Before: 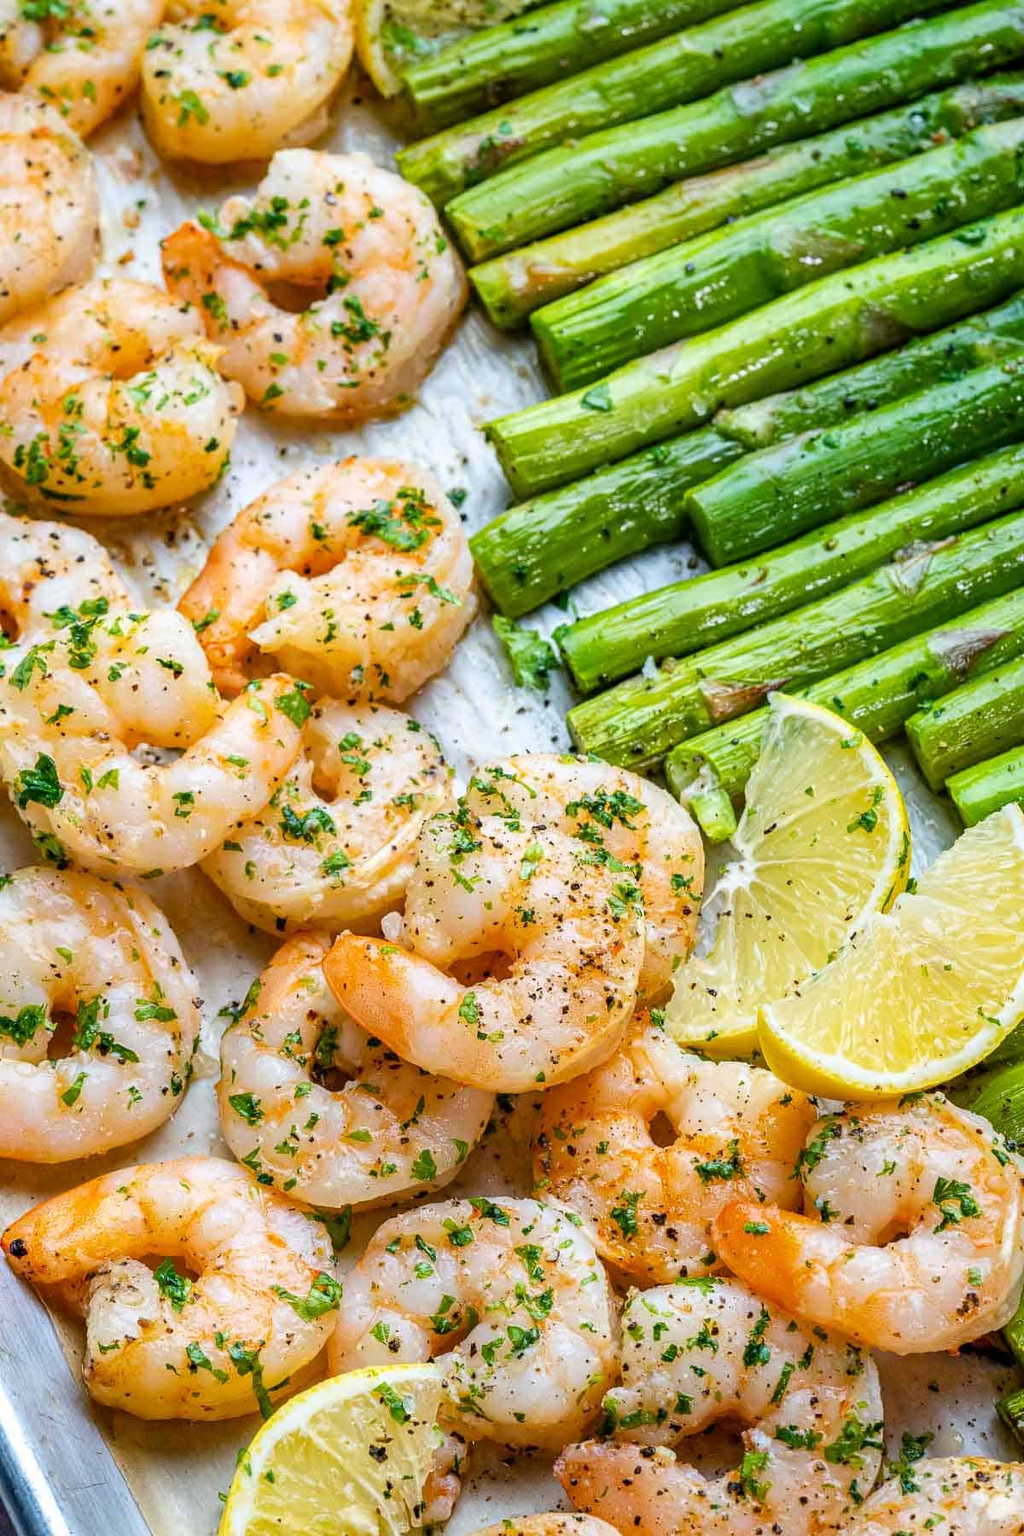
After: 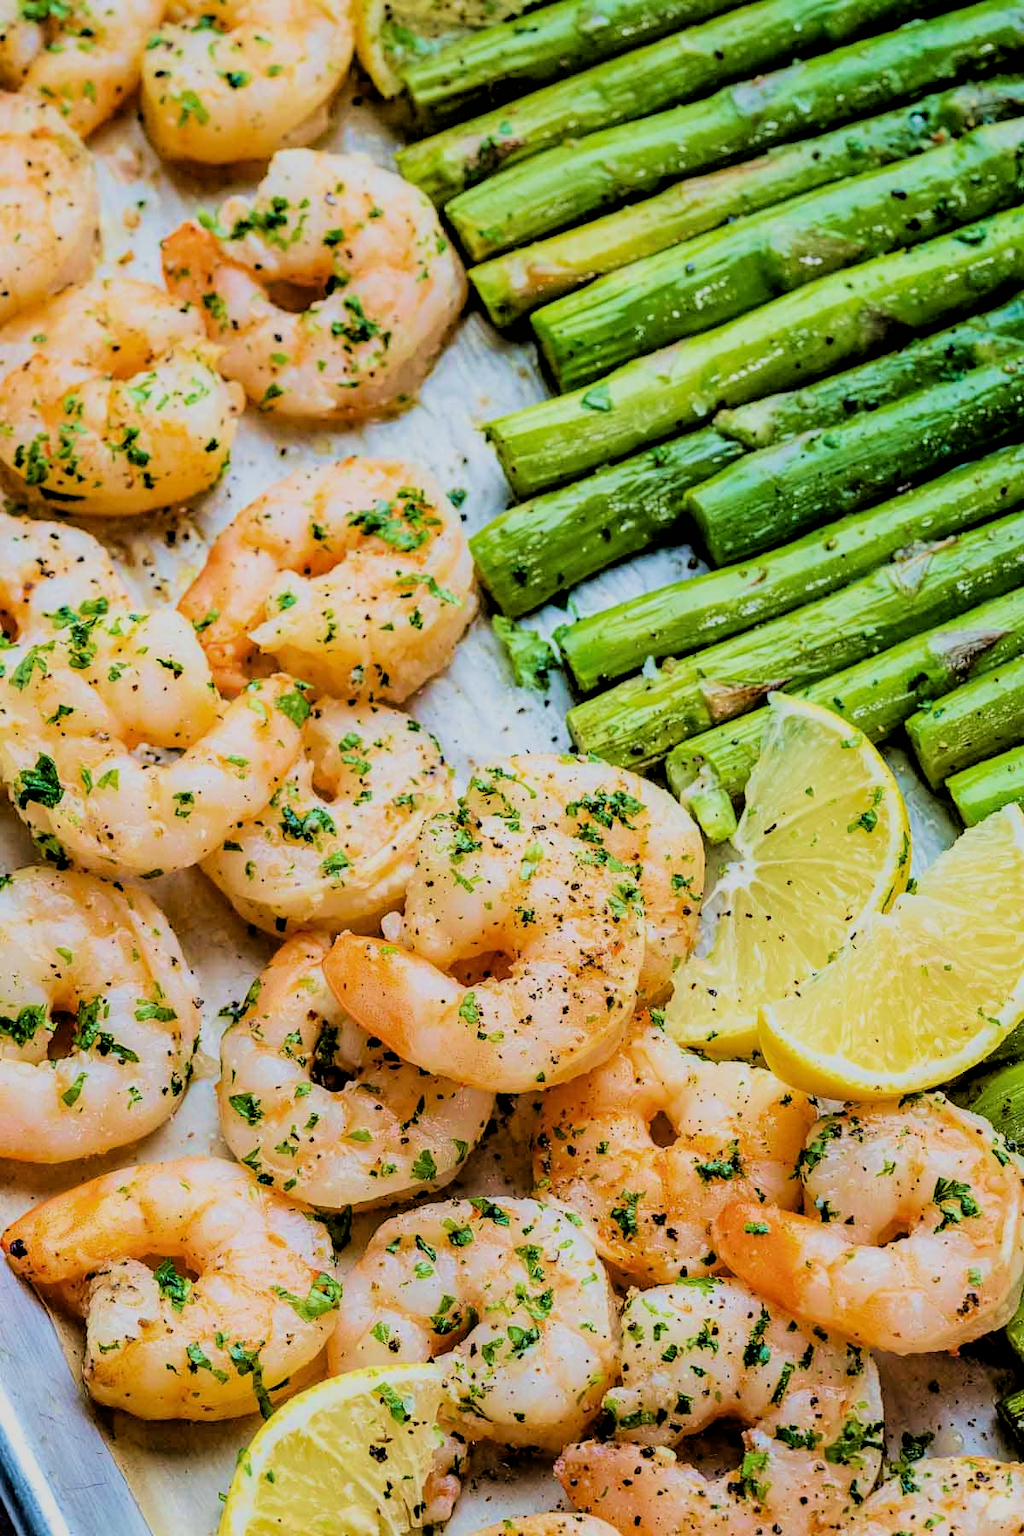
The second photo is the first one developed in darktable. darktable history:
velvia: strength 44.32%
filmic rgb: black relative exposure -2.82 EV, white relative exposure 4.56 EV, hardness 1.74, contrast 1.246
